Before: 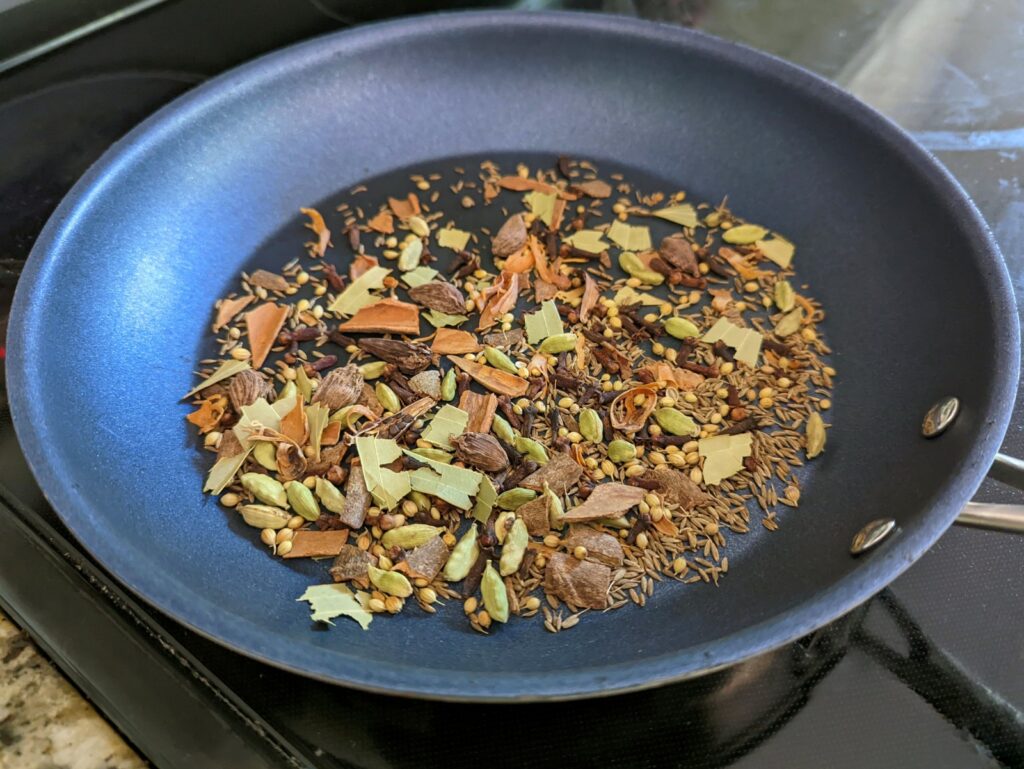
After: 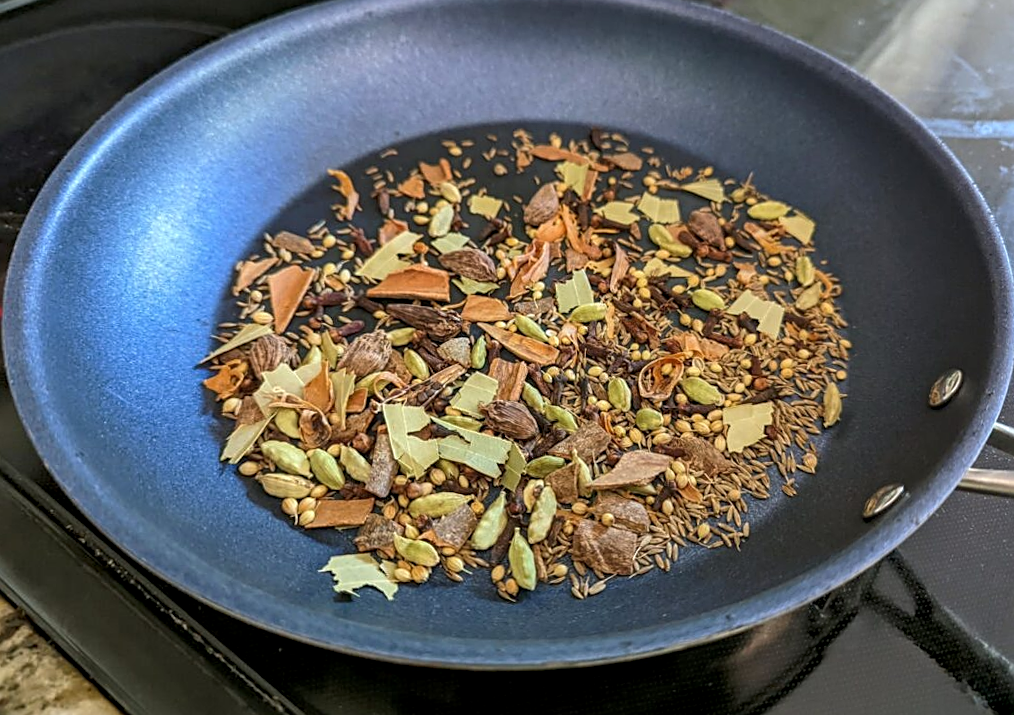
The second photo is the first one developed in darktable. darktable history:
rotate and perspective: rotation 0.679°, lens shift (horizontal) 0.136, crop left 0.009, crop right 0.991, crop top 0.078, crop bottom 0.95
sharpen: on, module defaults
local contrast: on, module defaults
